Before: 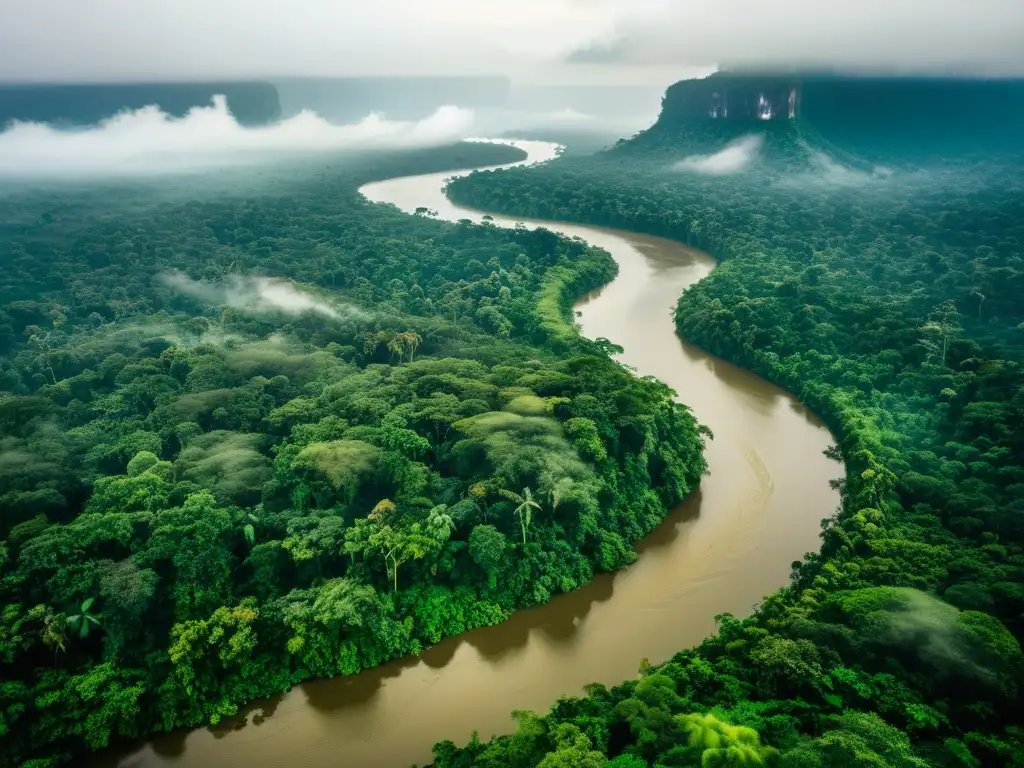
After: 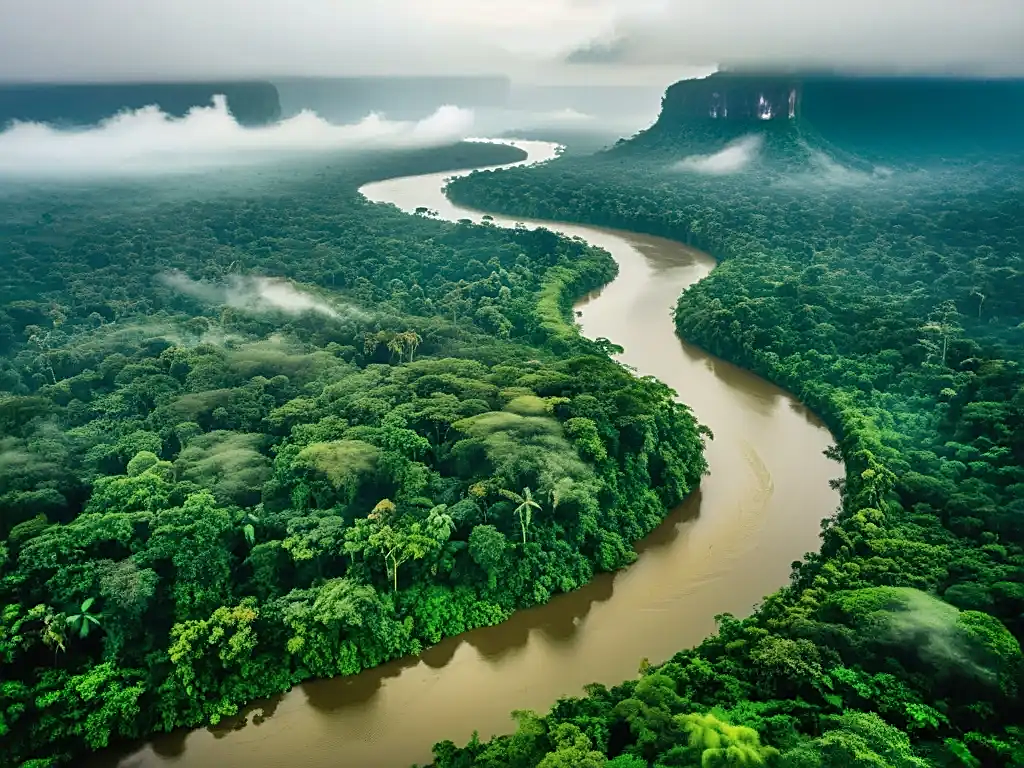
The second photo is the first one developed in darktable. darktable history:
shadows and highlights: low approximation 0.01, soften with gaussian
sharpen: amount 0.55
